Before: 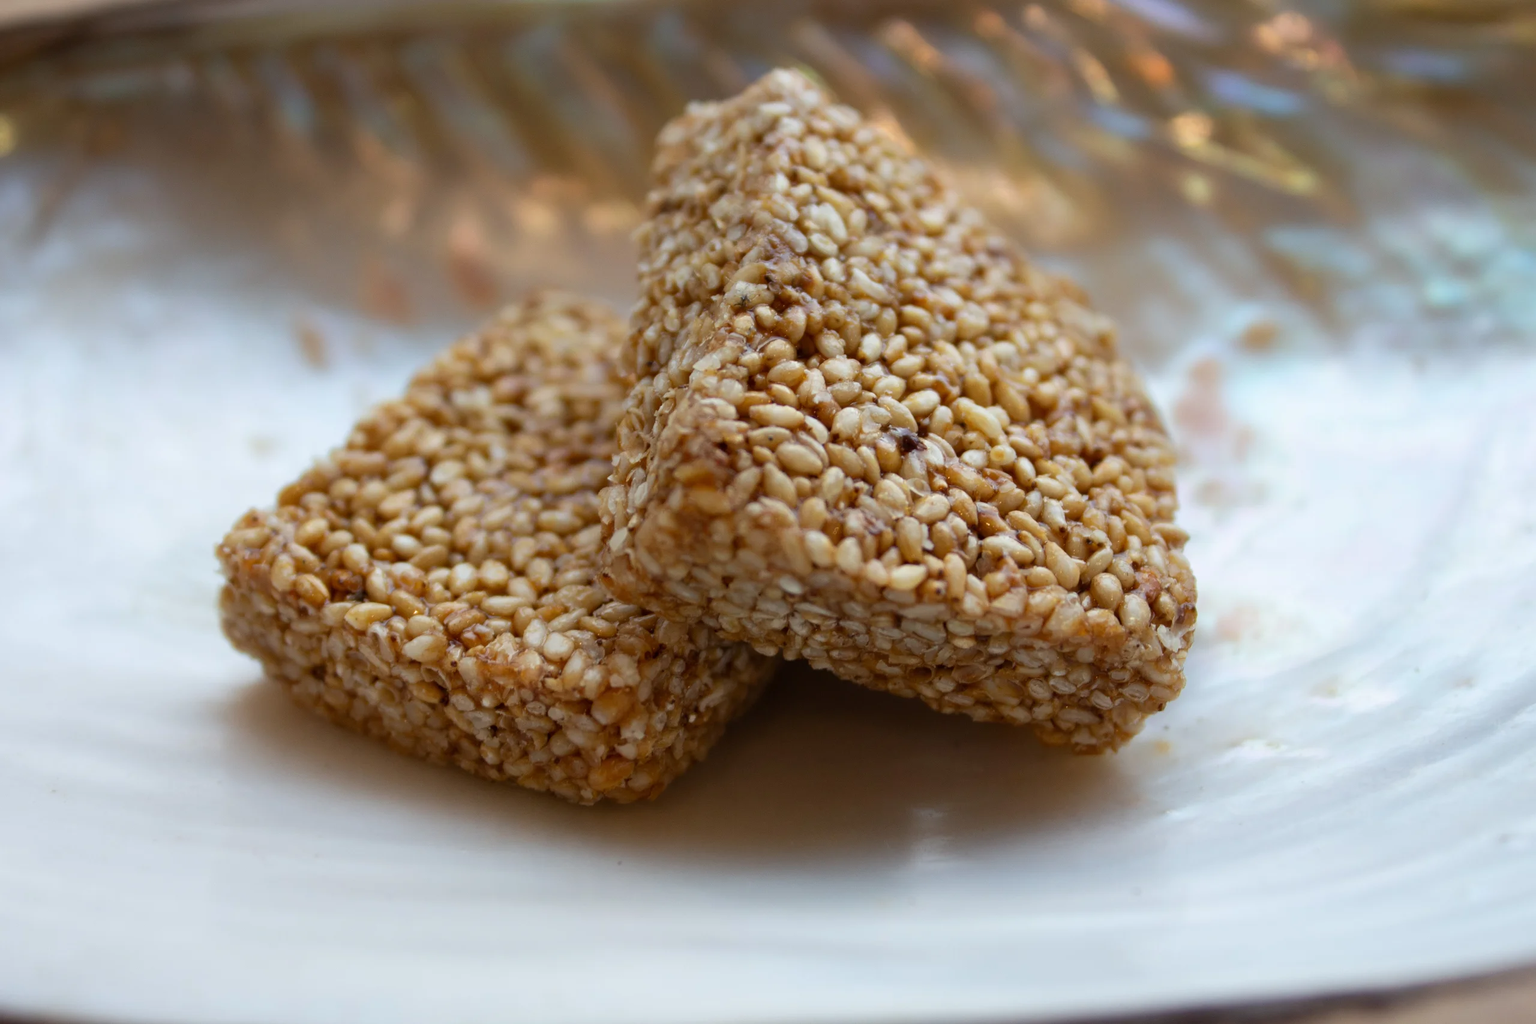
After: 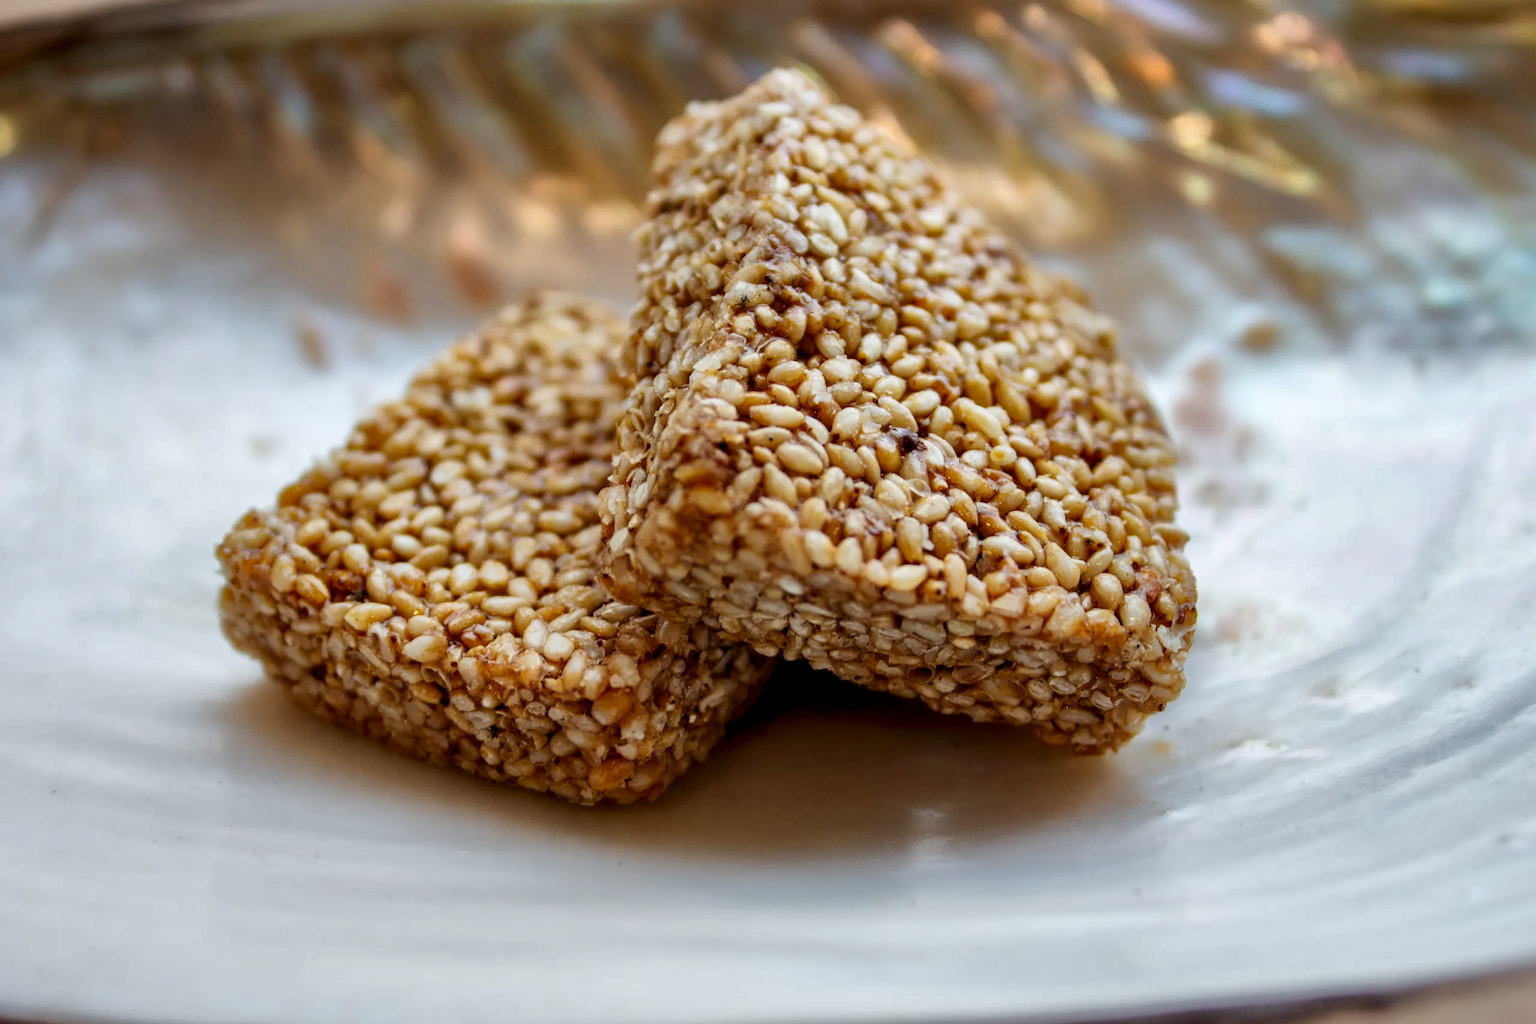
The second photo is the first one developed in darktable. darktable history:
tone curve: curves: ch0 [(0, 0) (0.071, 0.047) (0.266, 0.26) (0.491, 0.552) (0.753, 0.818) (1, 0.983)]; ch1 [(0, 0) (0.346, 0.307) (0.408, 0.369) (0.463, 0.443) (0.482, 0.493) (0.502, 0.5) (0.517, 0.518) (0.546, 0.587) (0.588, 0.643) (0.651, 0.709) (1, 1)]; ch2 [(0, 0) (0.346, 0.34) (0.434, 0.46) (0.485, 0.494) (0.5, 0.494) (0.517, 0.503) (0.535, 0.545) (0.583, 0.634) (0.625, 0.686) (1, 1)], preserve colors none
local contrast: detail 142%
shadows and highlights: shadows 40.21, highlights -59.75
